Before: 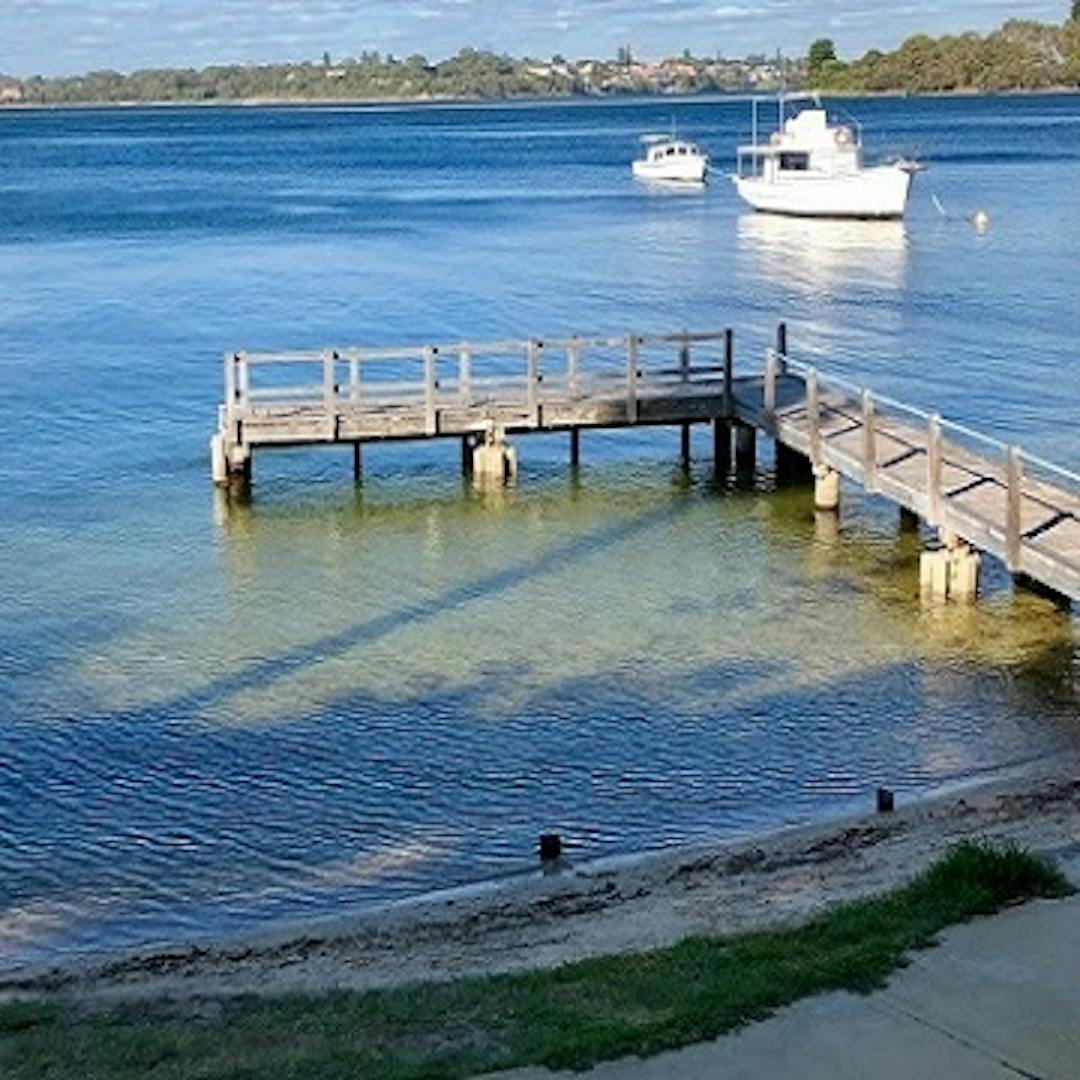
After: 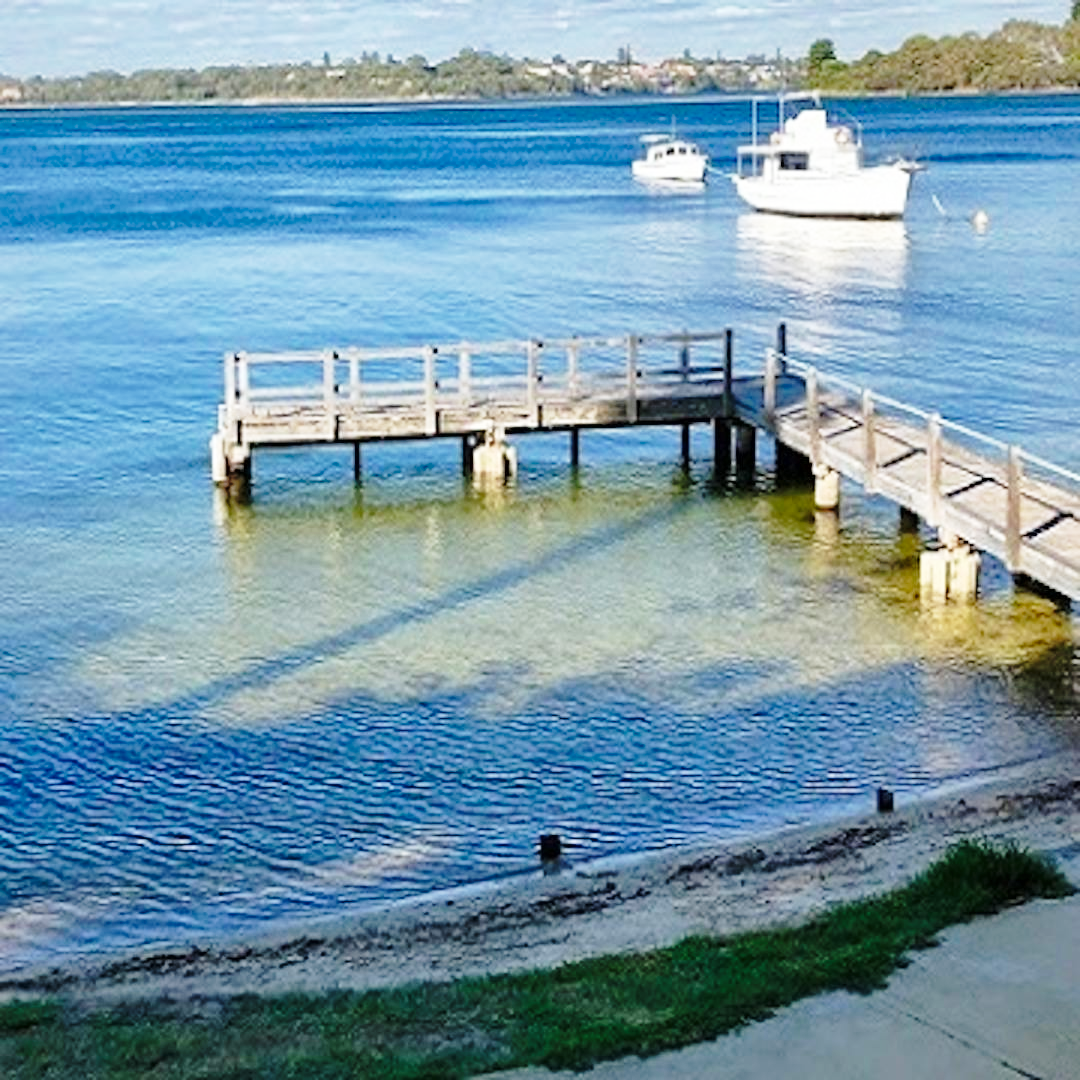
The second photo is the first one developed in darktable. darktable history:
base curve: curves: ch0 [(0, 0) (0.028, 0.03) (0.121, 0.232) (0.46, 0.748) (0.859, 0.968) (1, 1)], preserve colors none
shadows and highlights: shadows 30
